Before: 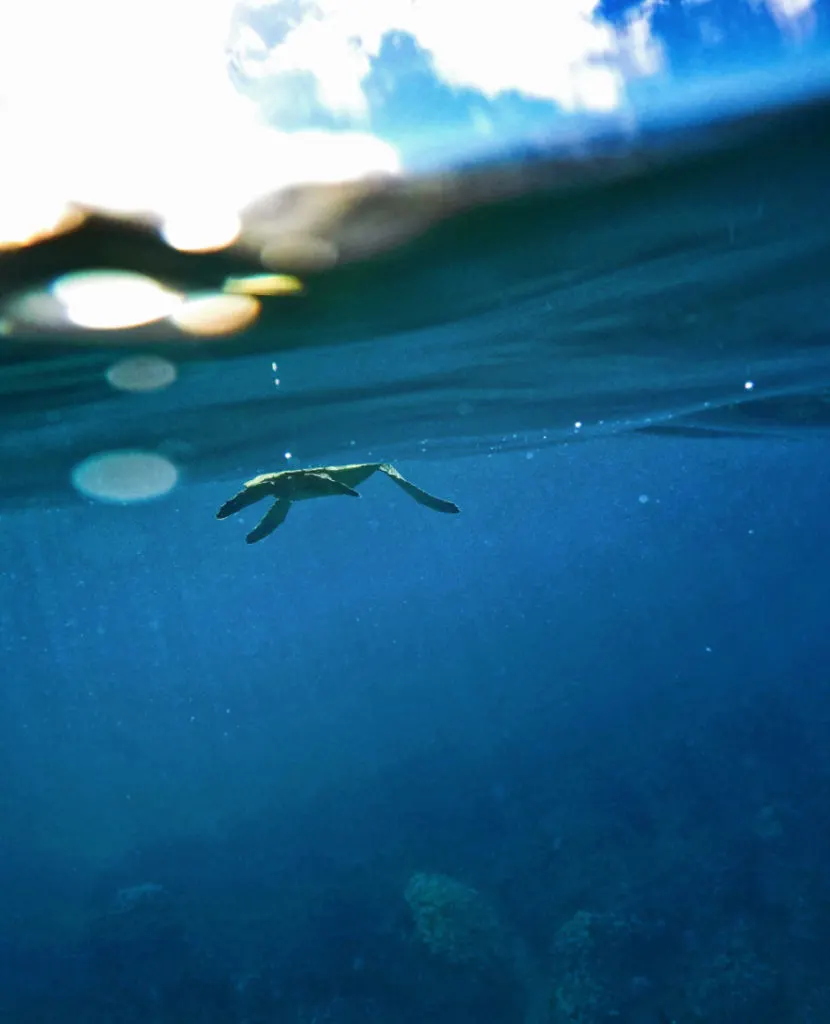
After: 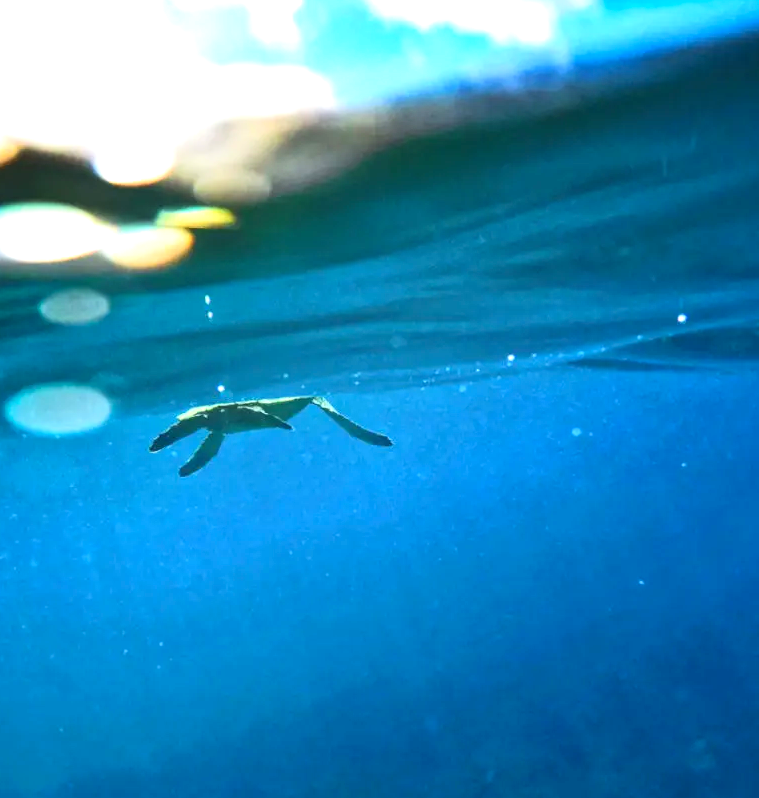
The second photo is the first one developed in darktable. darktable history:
crop: left 8.155%, top 6.611%, bottom 15.385%
exposure: black level correction -0.002, exposure 0.54 EV, compensate highlight preservation false
contrast brightness saturation: contrast 0.2, brightness 0.16, saturation 0.22
